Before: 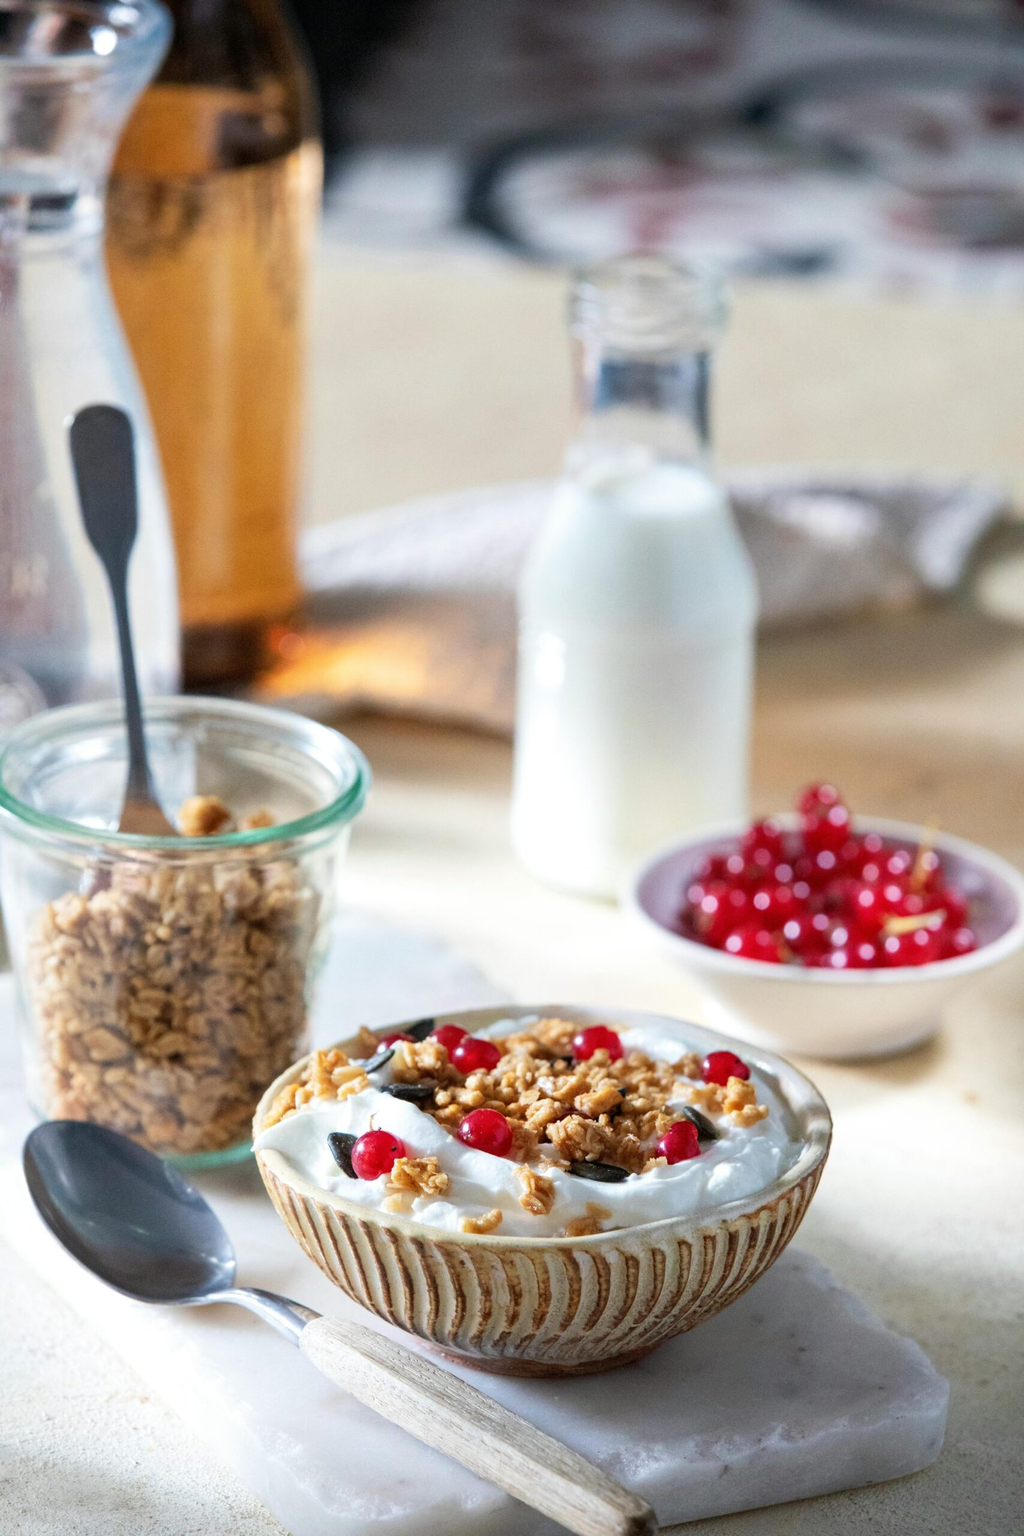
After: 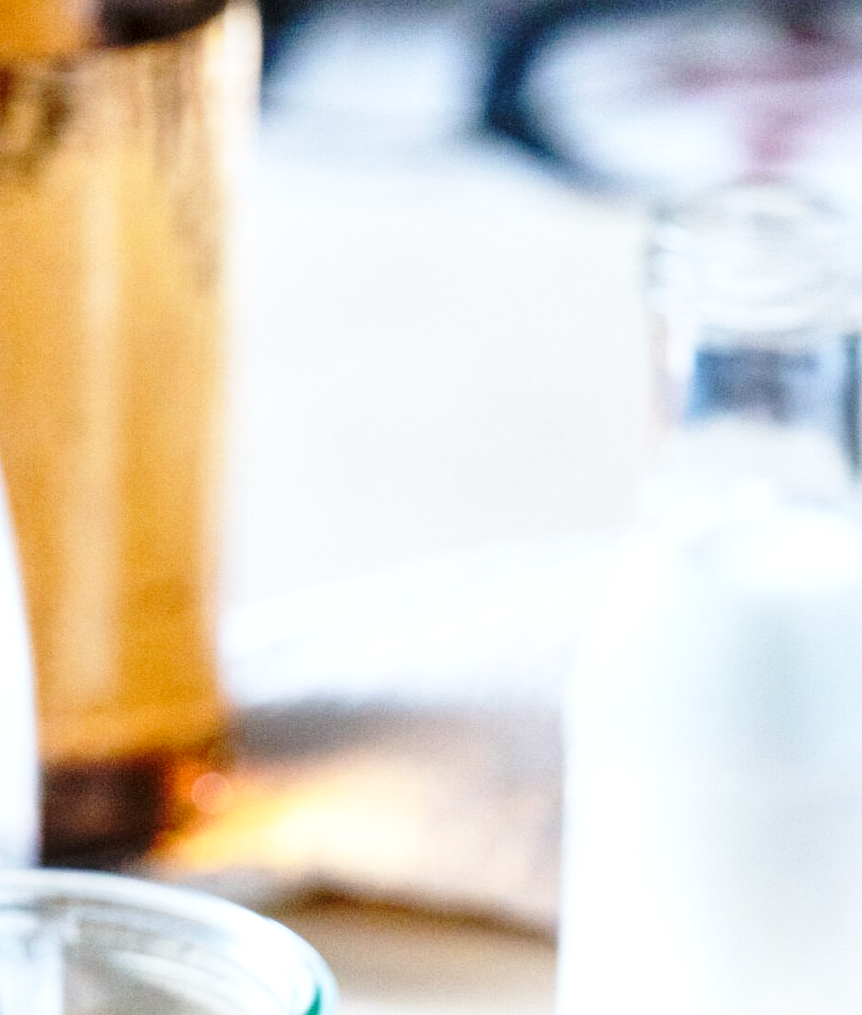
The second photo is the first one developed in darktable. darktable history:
local contrast: detail 130%
color calibration: x 0.37, y 0.382, temperature 4313.32 K
base curve: curves: ch0 [(0, 0) (0.032, 0.037) (0.105, 0.228) (0.435, 0.76) (0.856, 0.983) (1, 1)], preserve colors none
crop: left 15.306%, top 9.065%, right 30.789%, bottom 48.638%
